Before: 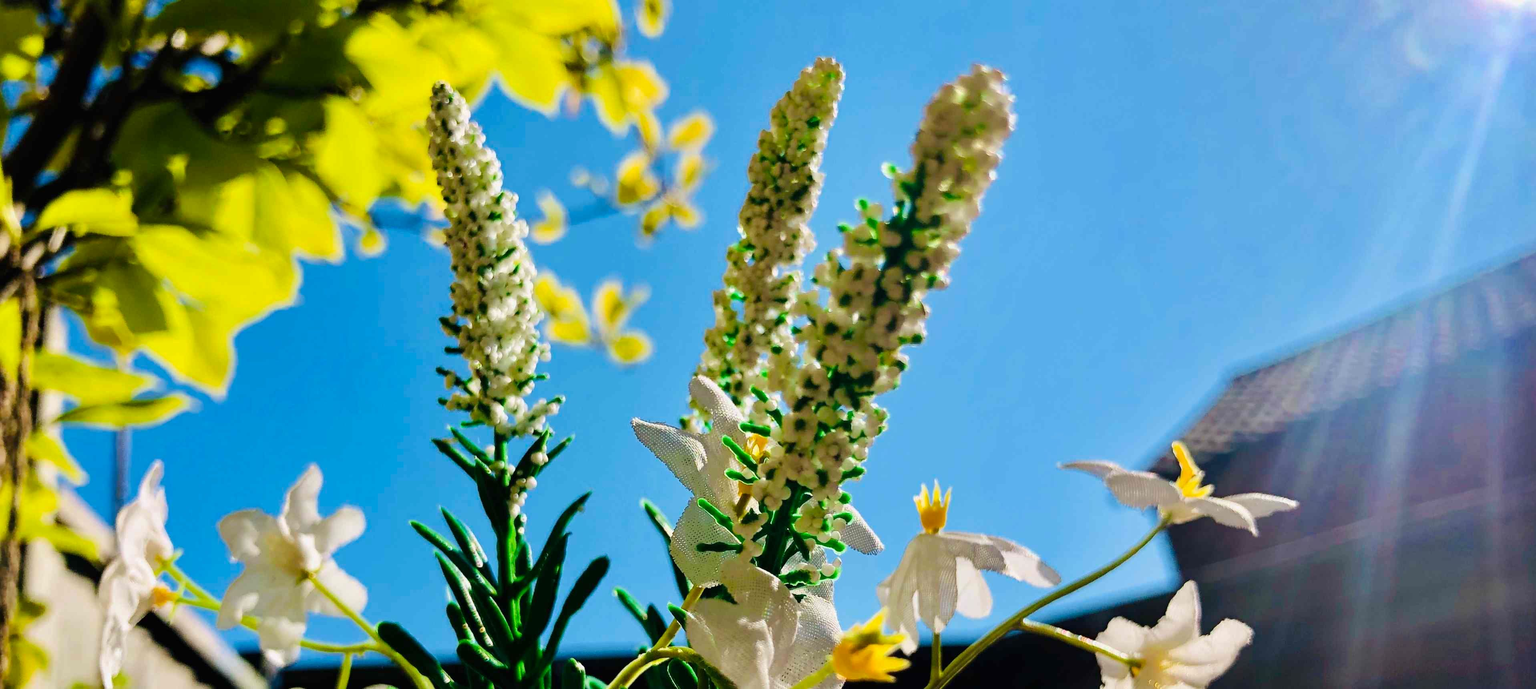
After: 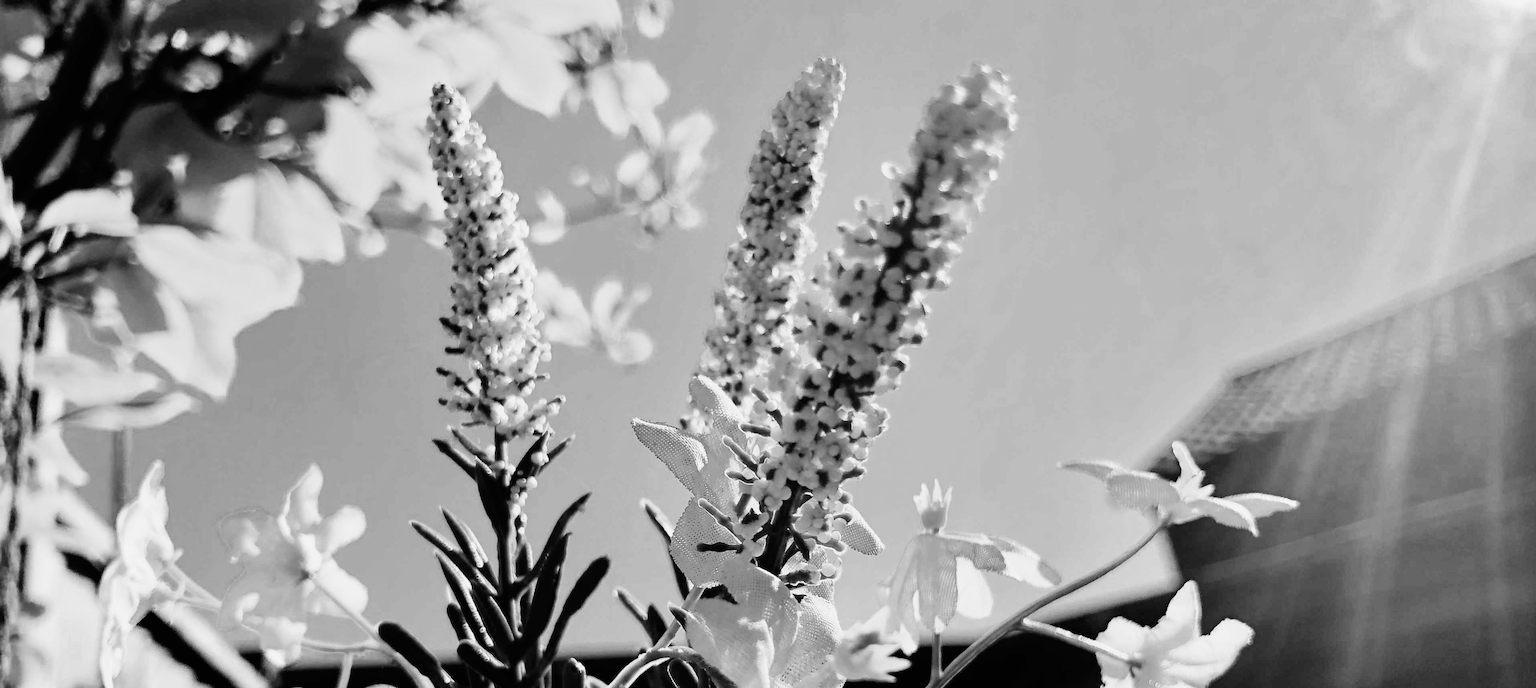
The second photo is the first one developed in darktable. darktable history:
tone curve: curves: ch0 [(0, 0) (0.062, 0.037) (0.142, 0.138) (0.359, 0.419) (0.469, 0.544) (0.634, 0.722) (0.839, 0.909) (0.998, 0.978)]; ch1 [(0, 0) (0.437, 0.408) (0.472, 0.47) (0.502, 0.503) (0.527, 0.523) (0.559, 0.573) (0.608, 0.665) (0.669, 0.748) (0.859, 0.899) (1, 1)]; ch2 [(0, 0) (0.33, 0.301) (0.421, 0.443) (0.473, 0.498) (0.502, 0.5) (0.535, 0.531) (0.575, 0.603) (0.608, 0.667) (1, 1)], color space Lab, independent channels, preserve colors none
velvia: strength 15%
color contrast: green-magenta contrast 0.81
monochrome: on, module defaults
